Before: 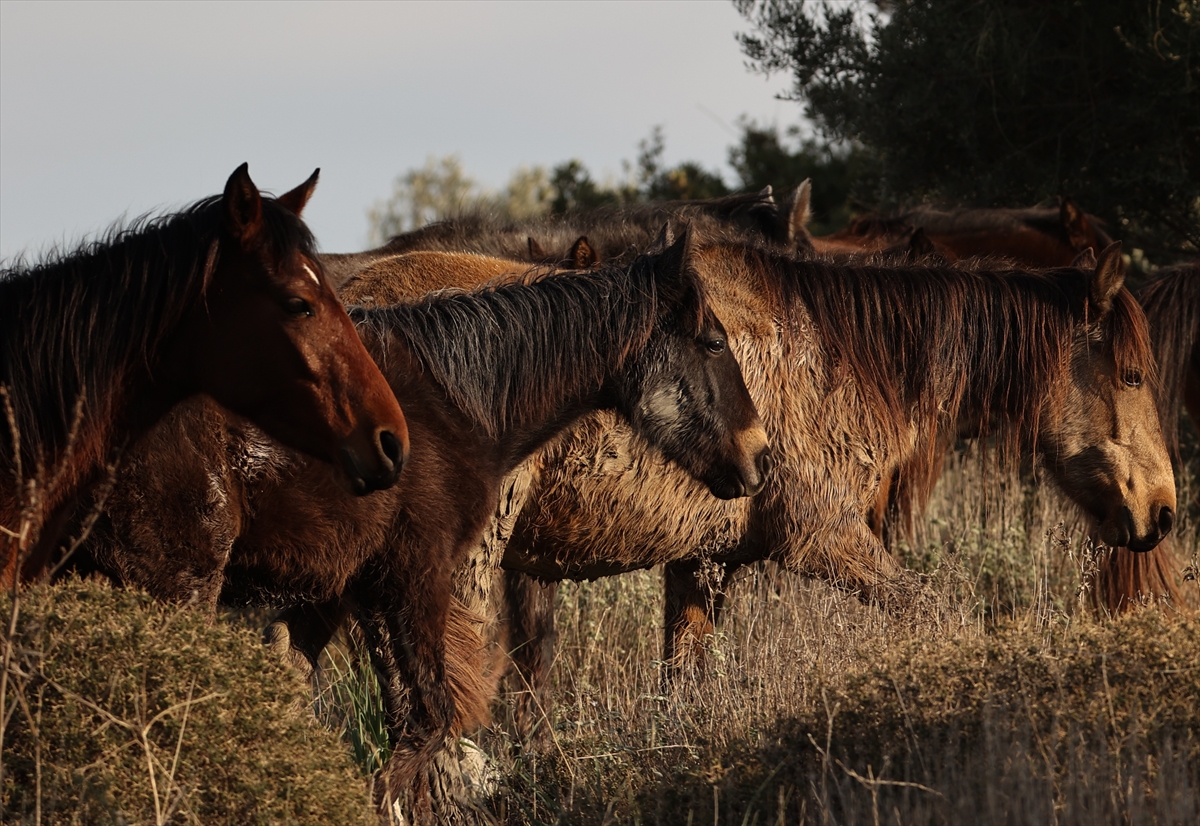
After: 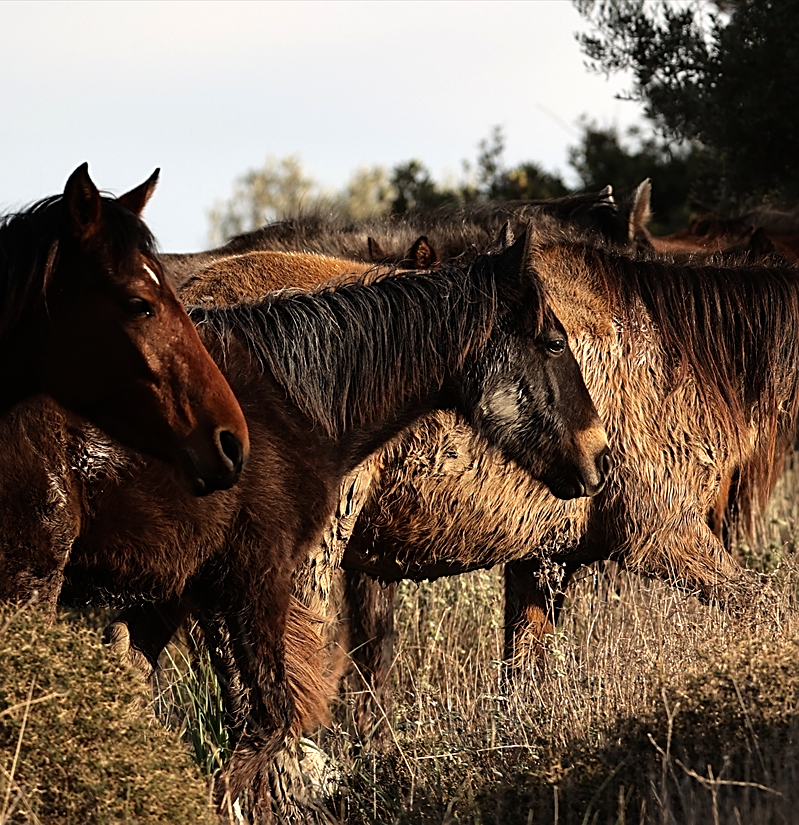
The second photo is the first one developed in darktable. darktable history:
crop and rotate: left 13.344%, right 20.021%
sharpen: on, module defaults
tone equalizer: -8 EV -0.744 EV, -7 EV -0.722 EV, -6 EV -0.582 EV, -5 EV -0.39 EV, -3 EV 0.383 EV, -2 EV 0.6 EV, -1 EV 0.678 EV, +0 EV 0.733 EV
